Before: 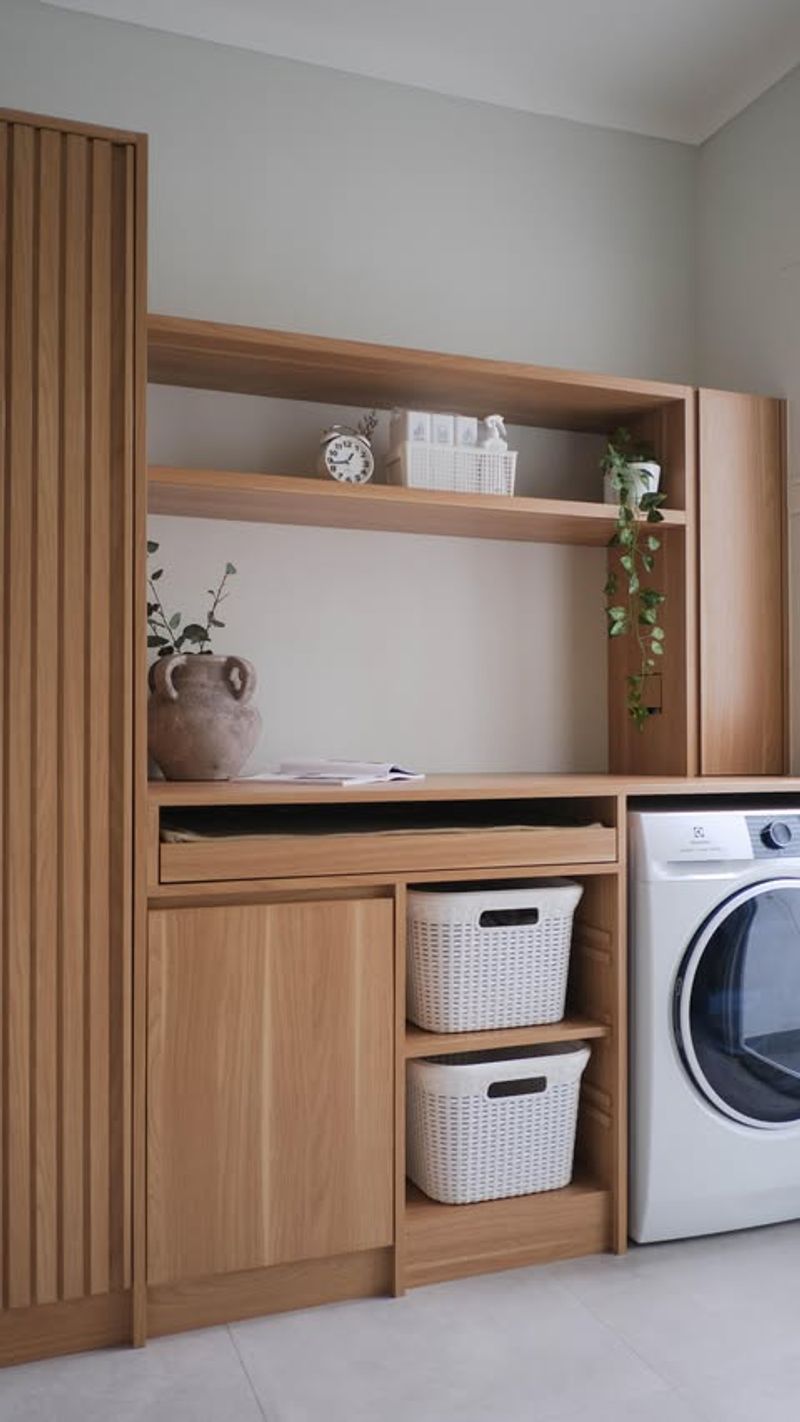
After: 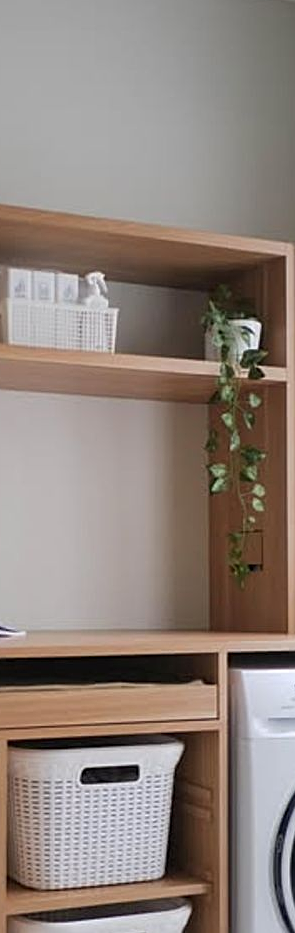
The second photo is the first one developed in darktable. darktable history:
crop and rotate: left 49.936%, top 10.094%, right 13.136%, bottom 24.256%
sharpen: radius 2.167, amount 0.381, threshold 0
